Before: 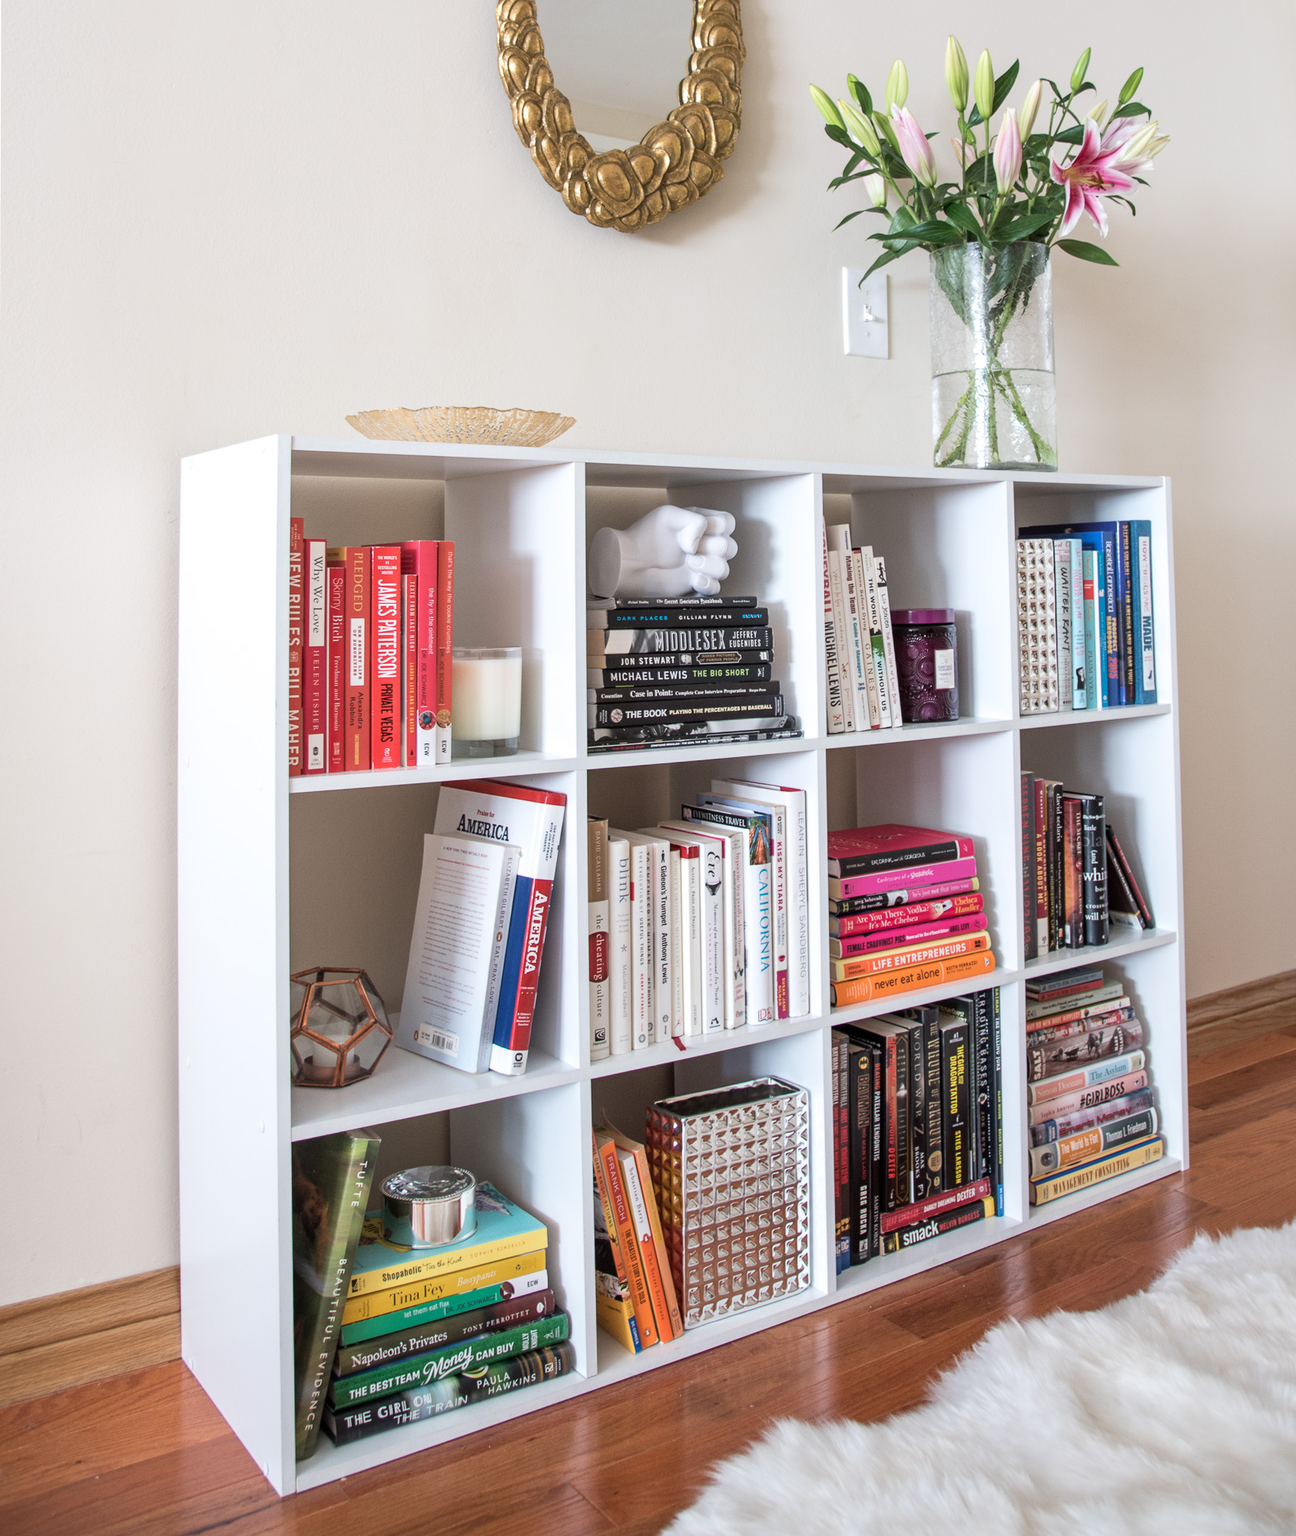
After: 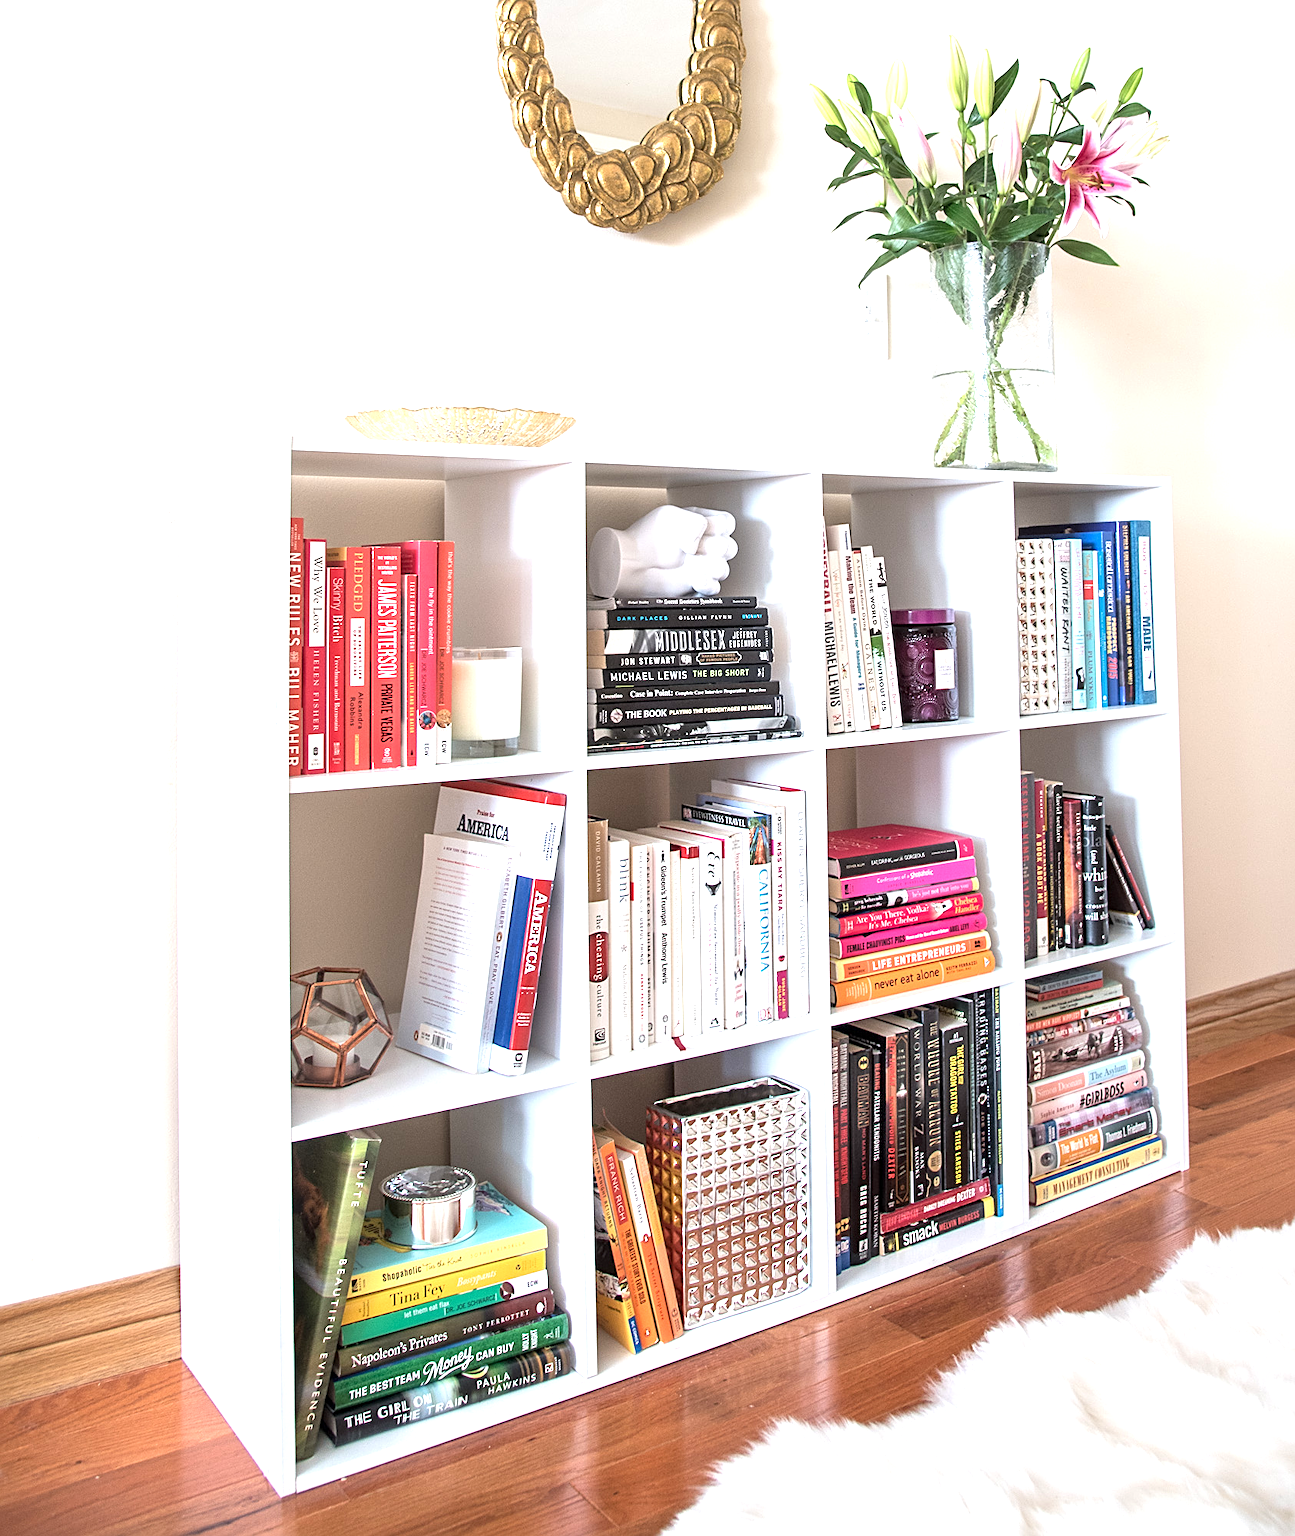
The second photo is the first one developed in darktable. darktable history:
sharpen: on, module defaults
exposure: exposure 0.935 EV, compensate highlight preservation false
